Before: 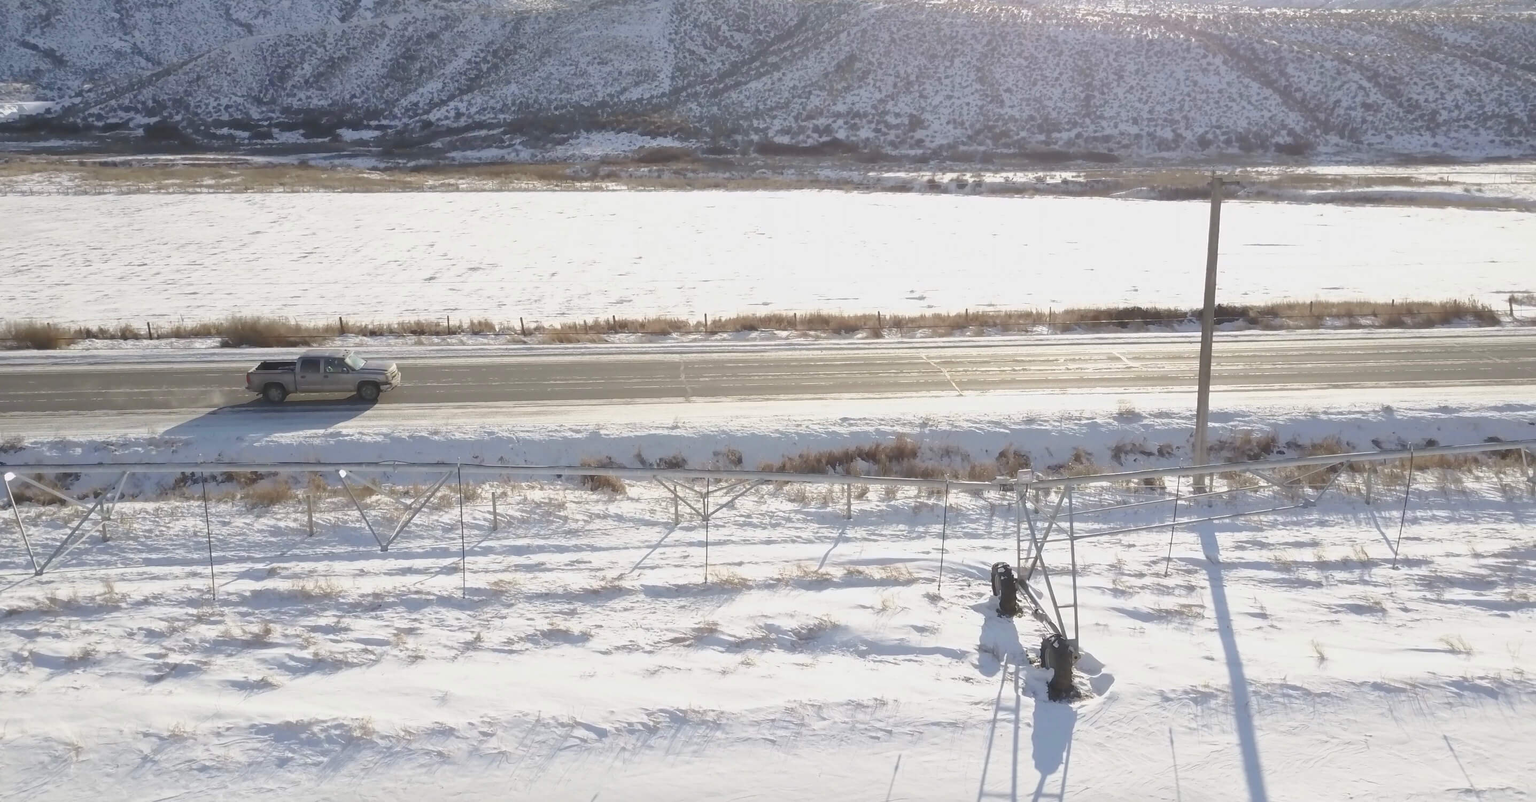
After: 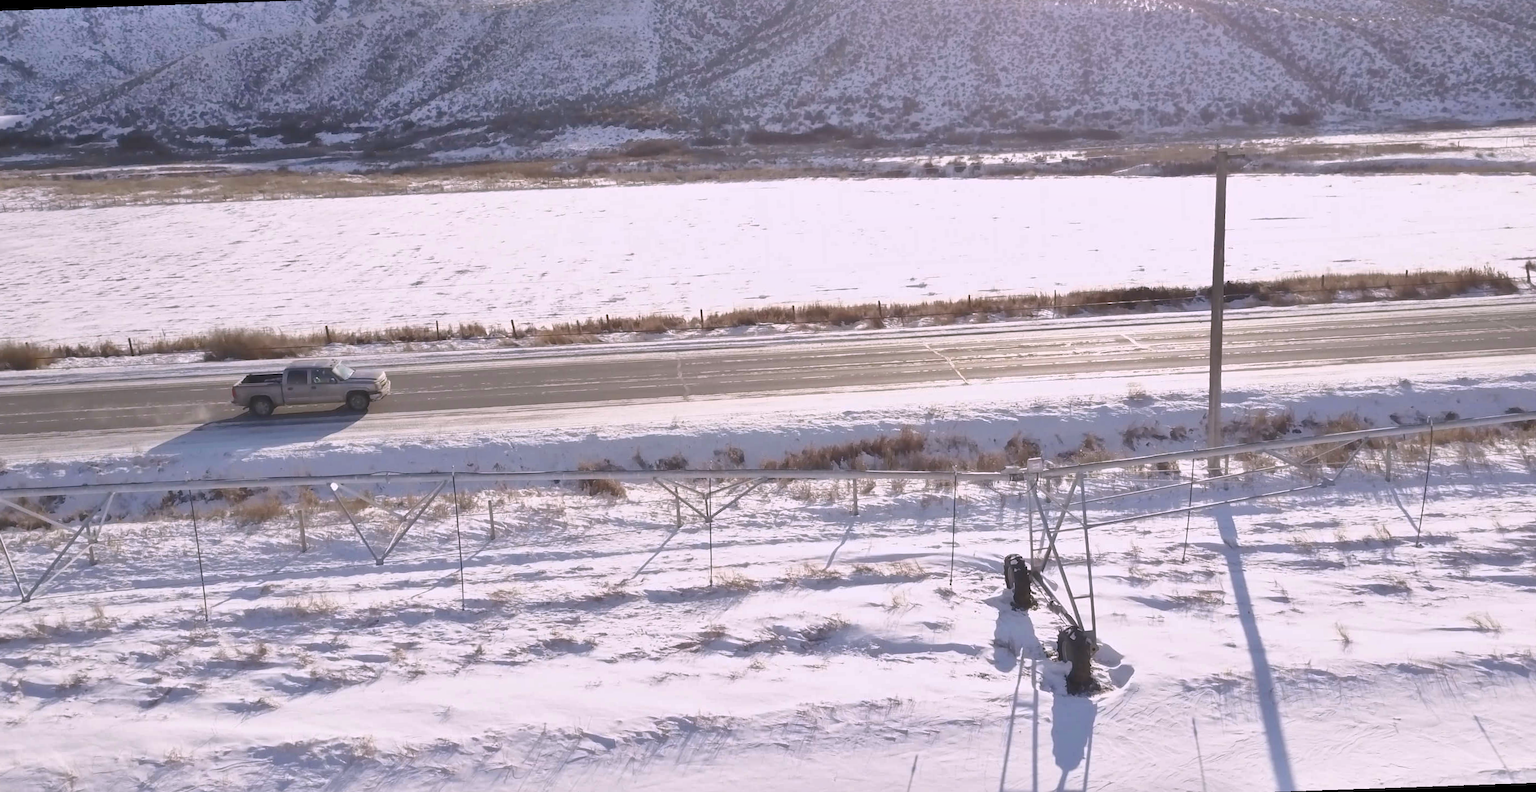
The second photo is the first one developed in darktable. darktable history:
white balance: red 1.05, blue 1.072
shadows and highlights: shadows 49, highlights -41, soften with gaussian
rotate and perspective: rotation -2°, crop left 0.022, crop right 0.978, crop top 0.049, crop bottom 0.951
